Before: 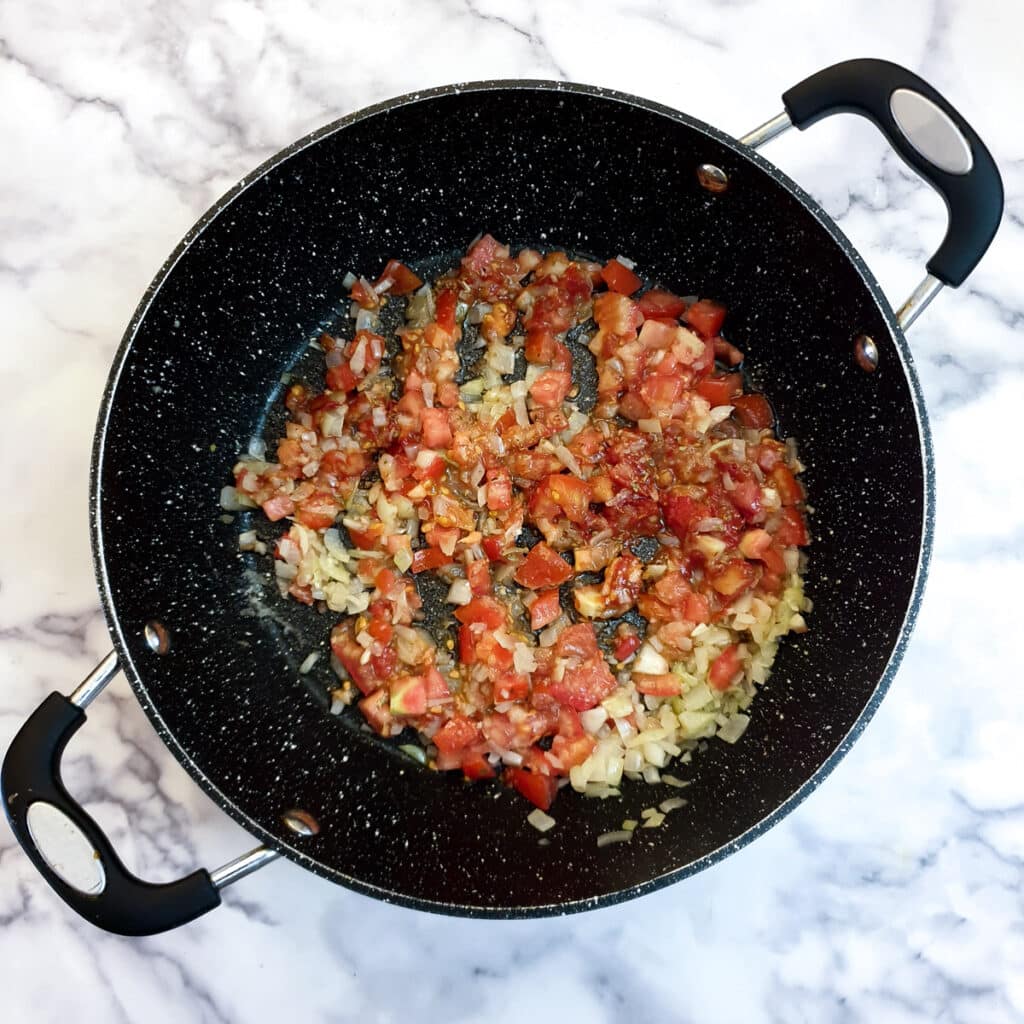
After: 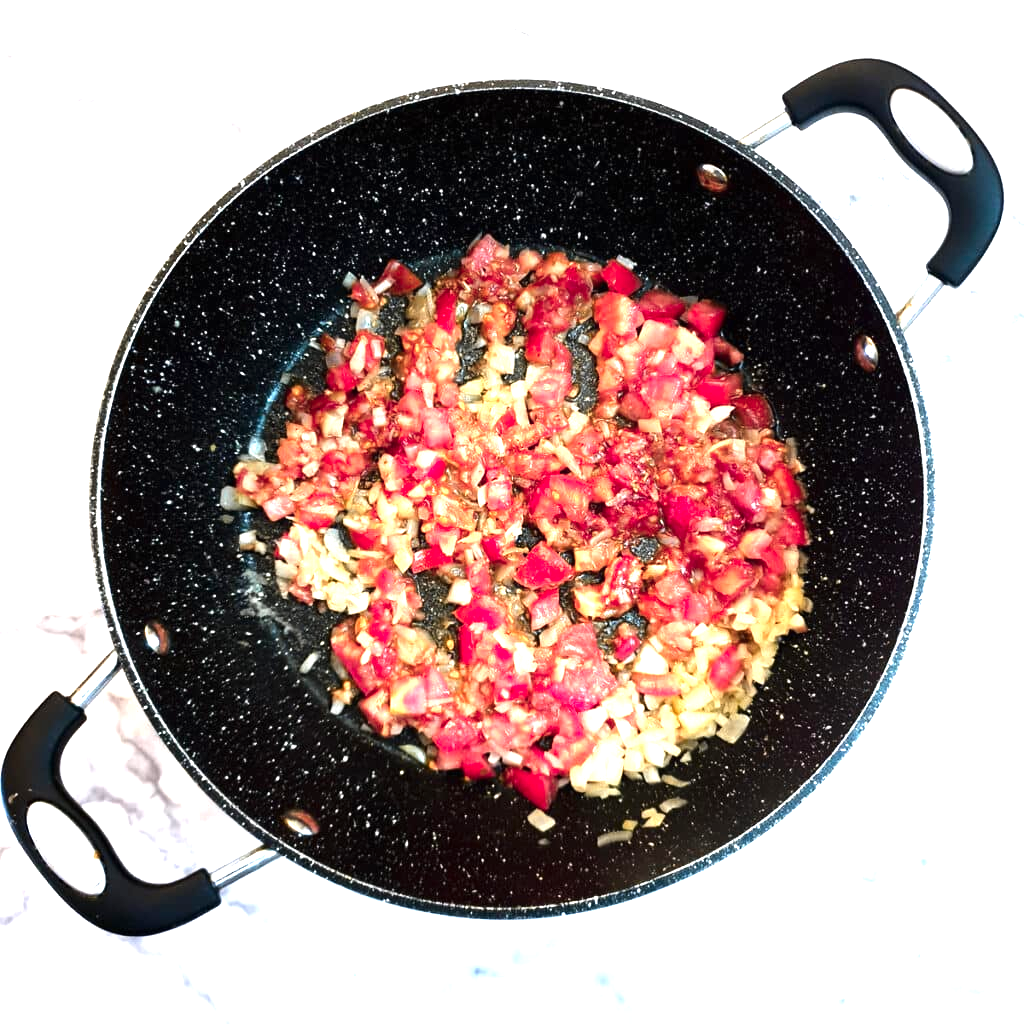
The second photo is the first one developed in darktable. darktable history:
tone equalizer: -8 EV -0.417 EV, -7 EV -0.389 EV, -6 EV -0.333 EV, -5 EV -0.222 EV, -3 EV 0.222 EV, -2 EV 0.333 EV, -1 EV 0.389 EV, +0 EV 0.417 EV, edges refinement/feathering 500, mask exposure compensation -1.57 EV, preserve details no
color zones: curves: ch1 [(0.263, 0.53) (0.376, 0.287) (0.487, 0.512) (0.748, 0.547) (1, 0.513)]; ch2 [(0.262, 0.45) (0.751, 0.477)], mix 31.98%
exposure: black level correction 0, exposure 1 EV, compensate exposure bias true, compensate highlight preservation false
